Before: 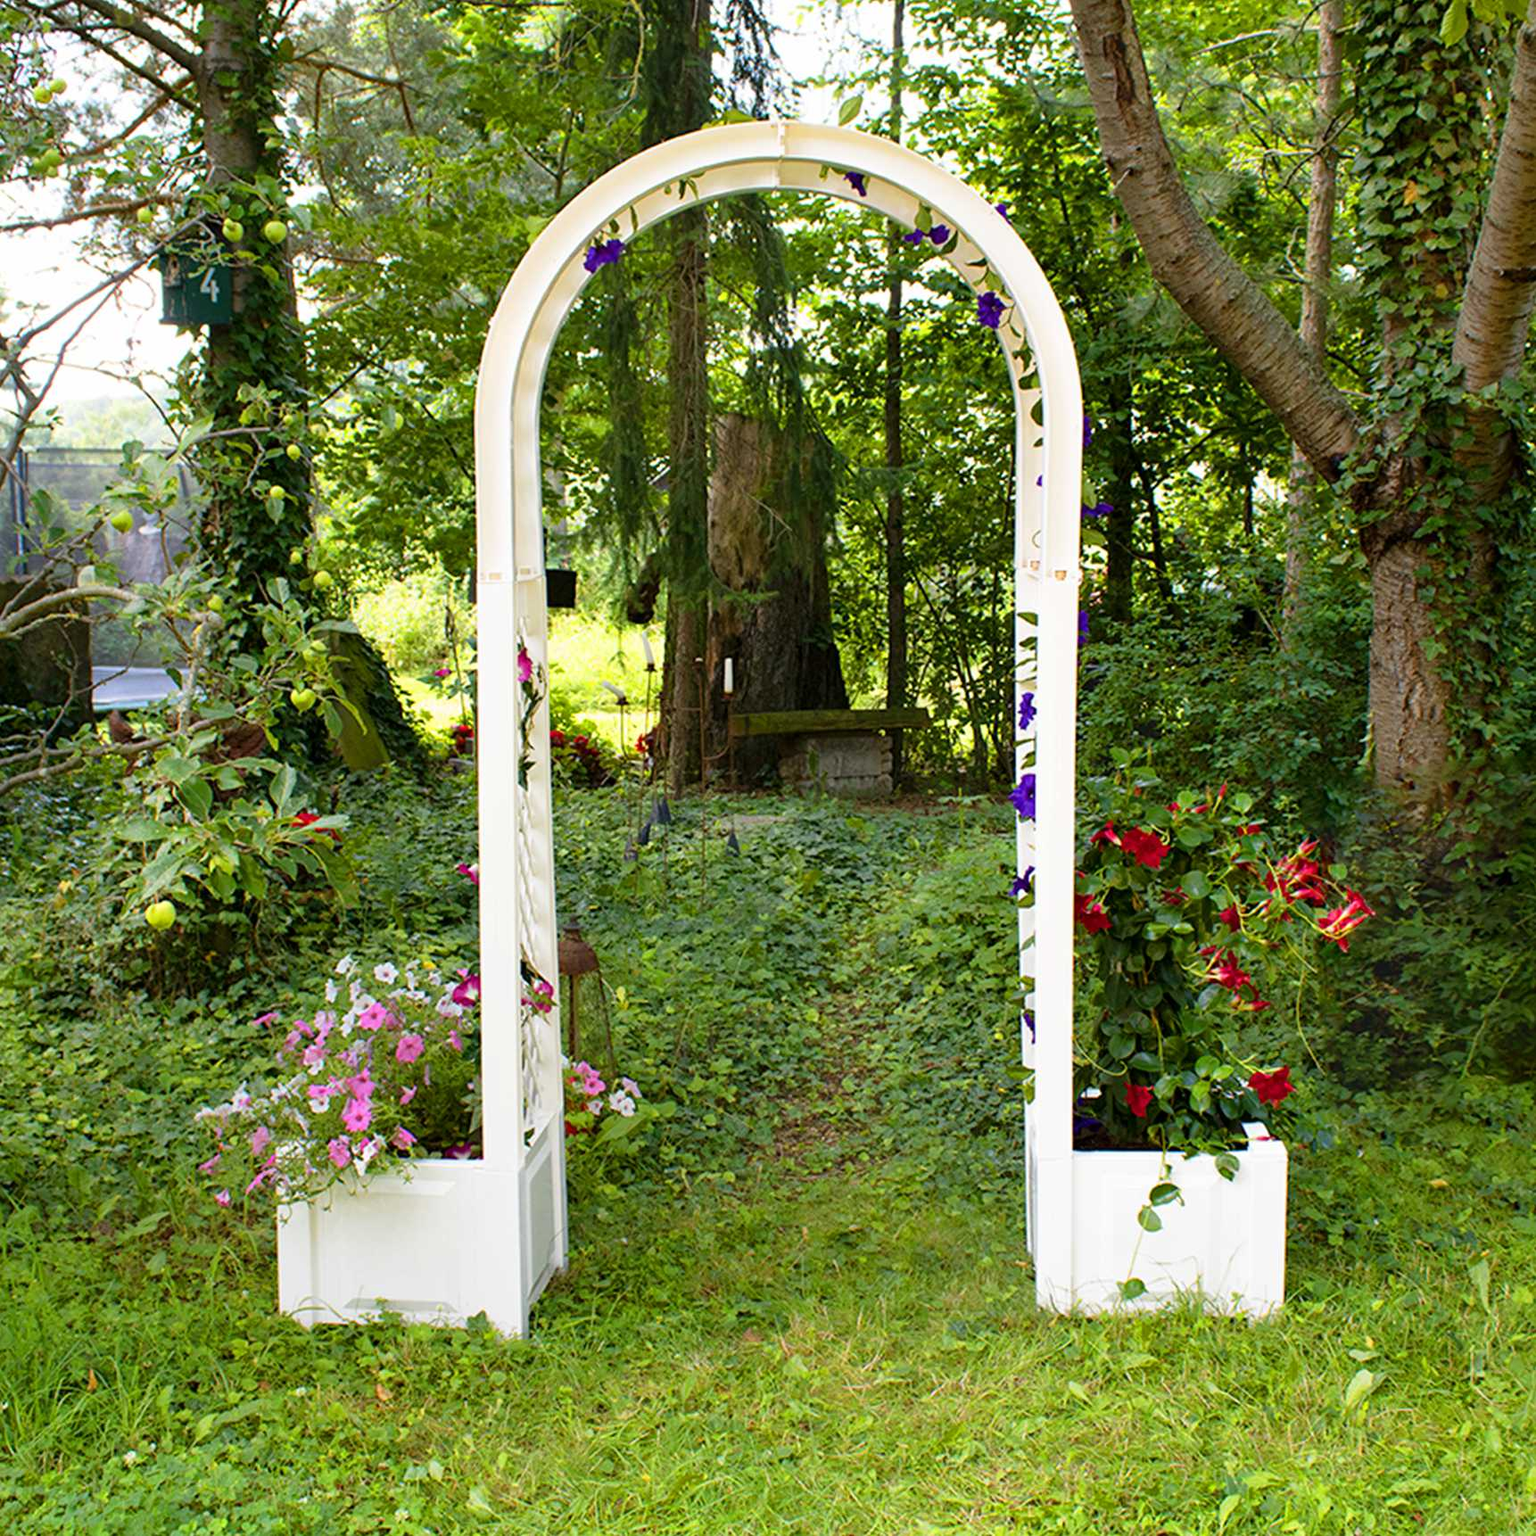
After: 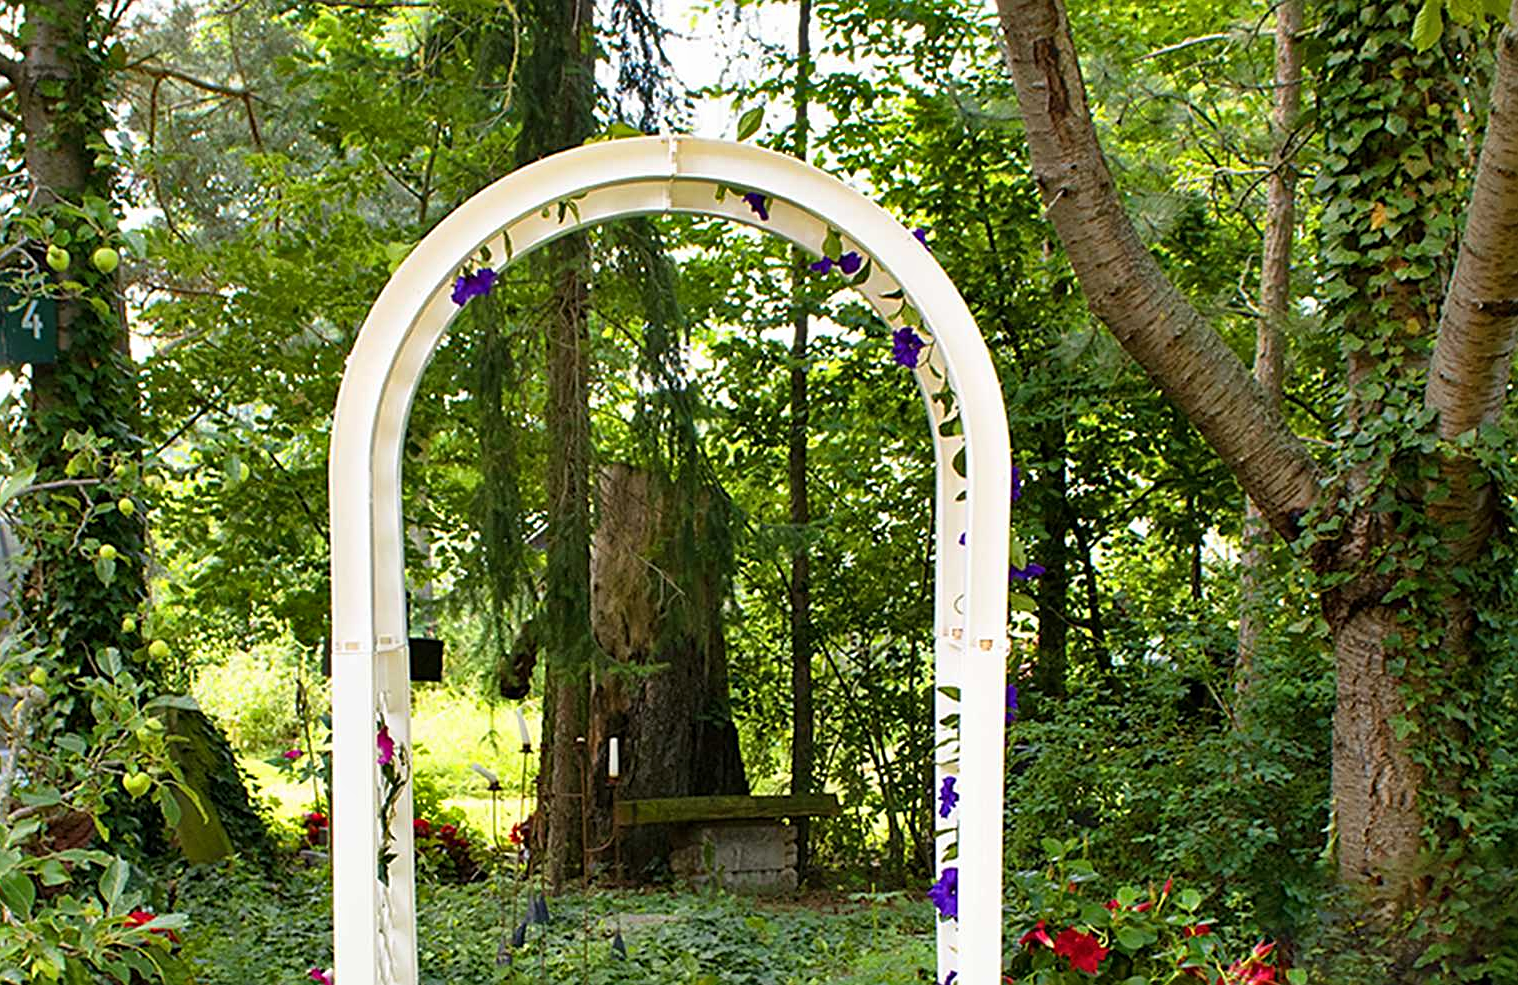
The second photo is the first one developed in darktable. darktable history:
crop and rotate: left 11.812%, bottom 42.776%
shadows and highlights: shadows 20.91, highlights -82.73, soften with gaussian
sharpen: on, module defaults
